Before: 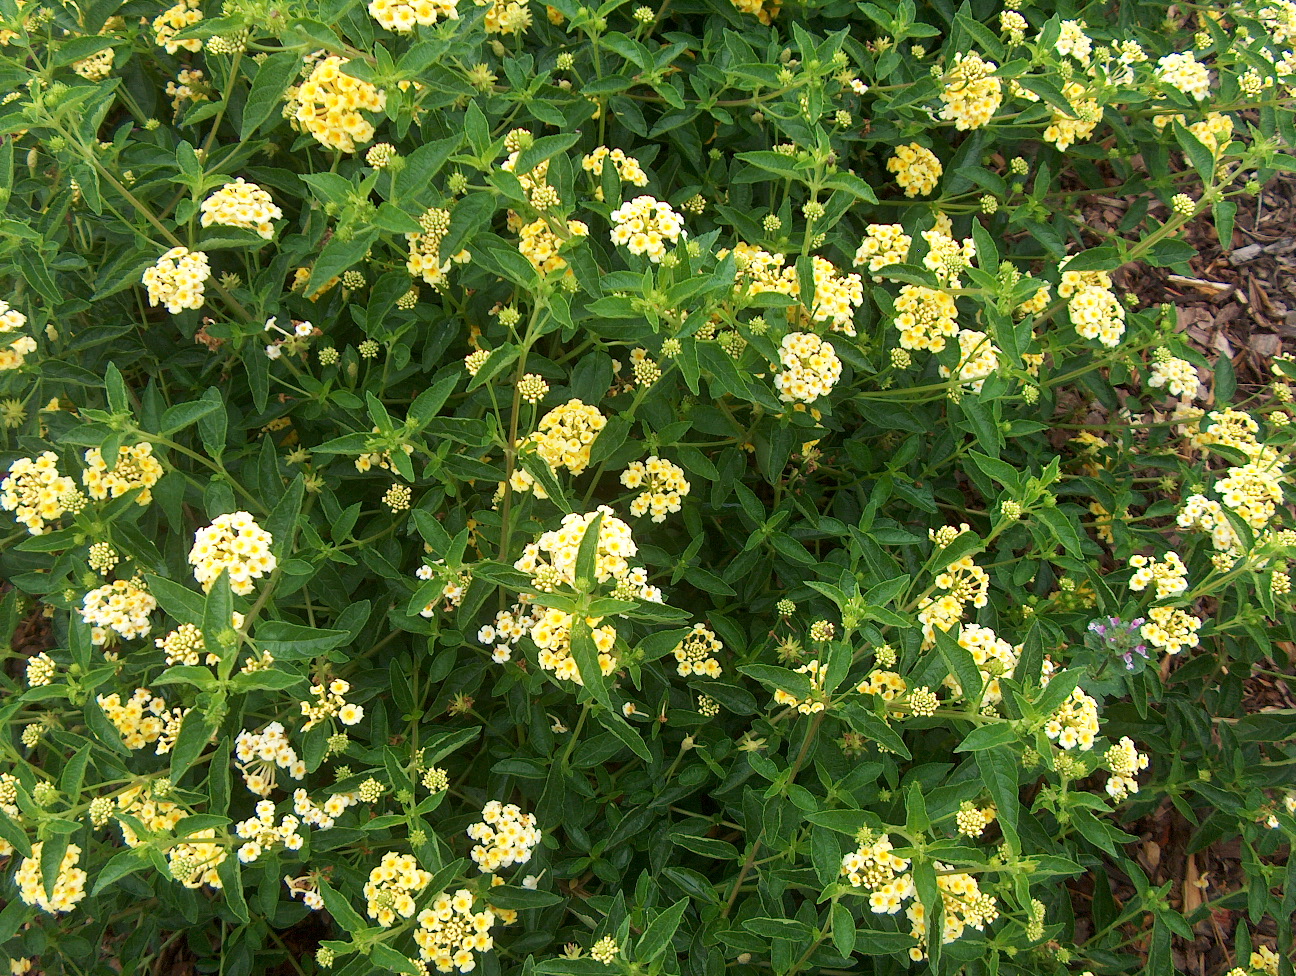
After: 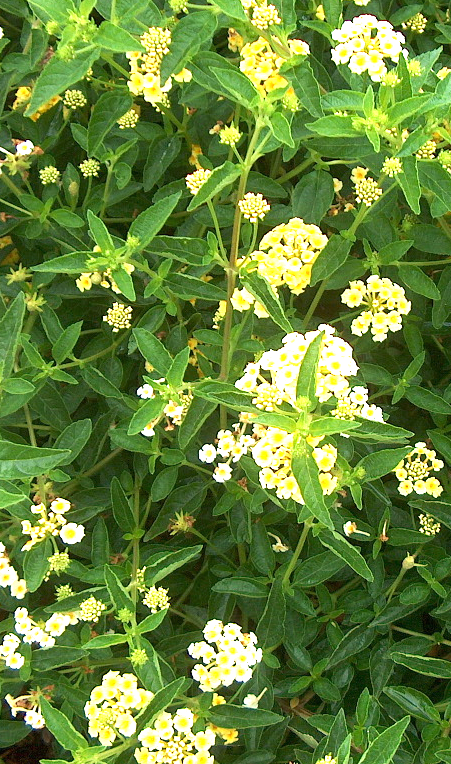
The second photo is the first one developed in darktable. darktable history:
exposure: black level correction 0, exposure 1.122 EV, compensate exposure bias true, compensate highlight preservation false
crop and rotate: left 21.56%, top 18.697%, right 43.604%, bottom 2.967%
